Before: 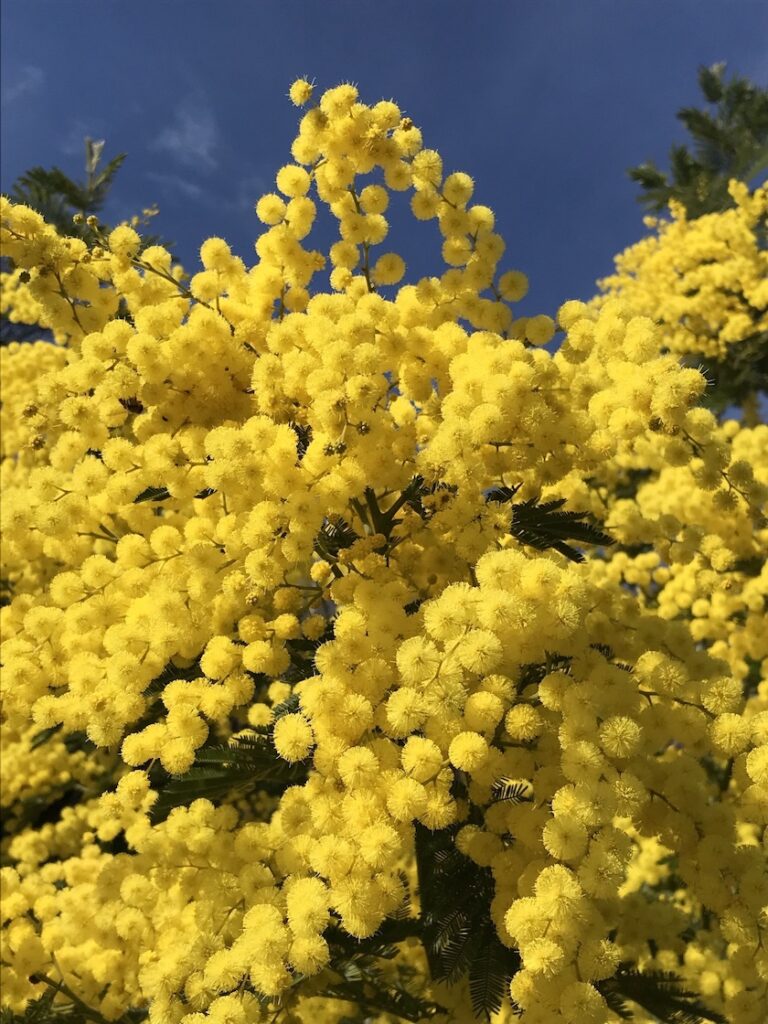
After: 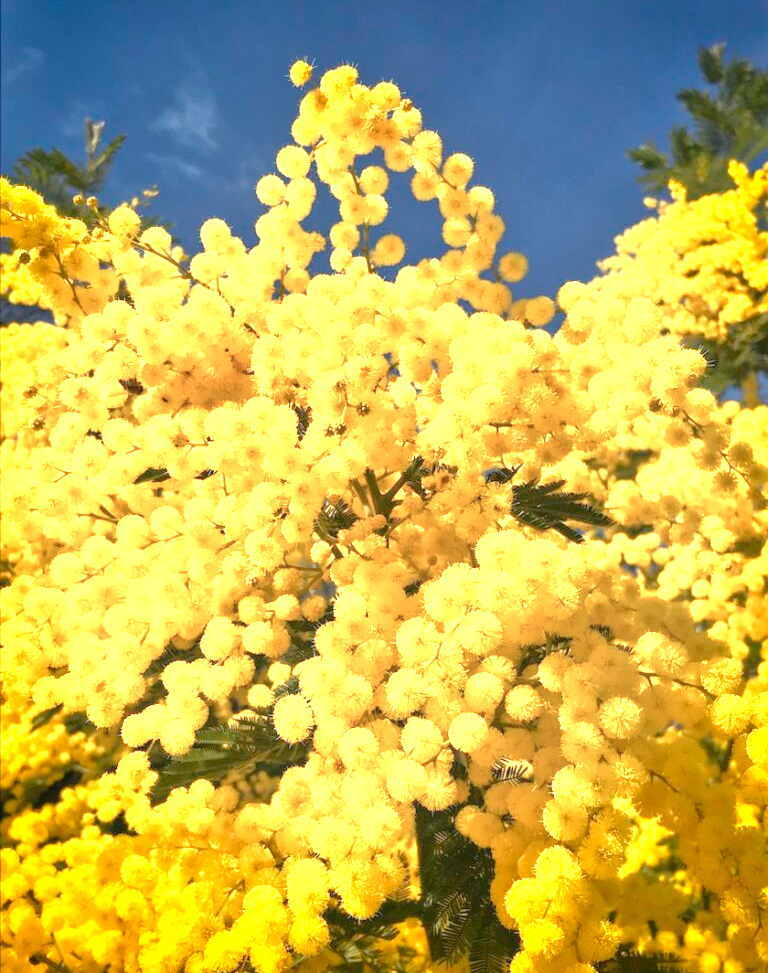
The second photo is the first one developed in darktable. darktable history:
tone equalizer: -8 EV 1.98 EV, -7 EV 1.97 EV, -6 EV 1.98 EV, -5 EV 1.97 EV, -4 EV 1.98 EV, -3 EV 1.49 EV, -2 EV 0.976 EV, -1 EV 0.518 EV, smoothing 1
vignetting: fall-off start 66.95%, saturation 0.372, width/height ratio 1.012
crop and rotate: top 1.935%, bottom 3.012%
color zones: curves: ch0 [(0.018, 0.548) (0.197, 0.654) (0.425, 0.447) (0.605, 0.658) (0.732, 0.579)]; ch1 [(0.105, 0.531) (0.224, 0.531) (0.386, 0.39) (0.618, 0.456) (0.732, 0.456) (0.956, 0.421)]; ch2 [(0.039, 0.583) (0.215, 0.465) (0.399, 0.544) (0.465, 0.548) (0.614, 0.447) (0.724, 0.43) (0.882, 0.623) (0.956, 0.632)]
color balance rgb: shadows lift › chroma 0.787%, shadows lift › hue 111.62°, perceptual saturation grading › global saturation 0.303%
local contrast: detail 110%
